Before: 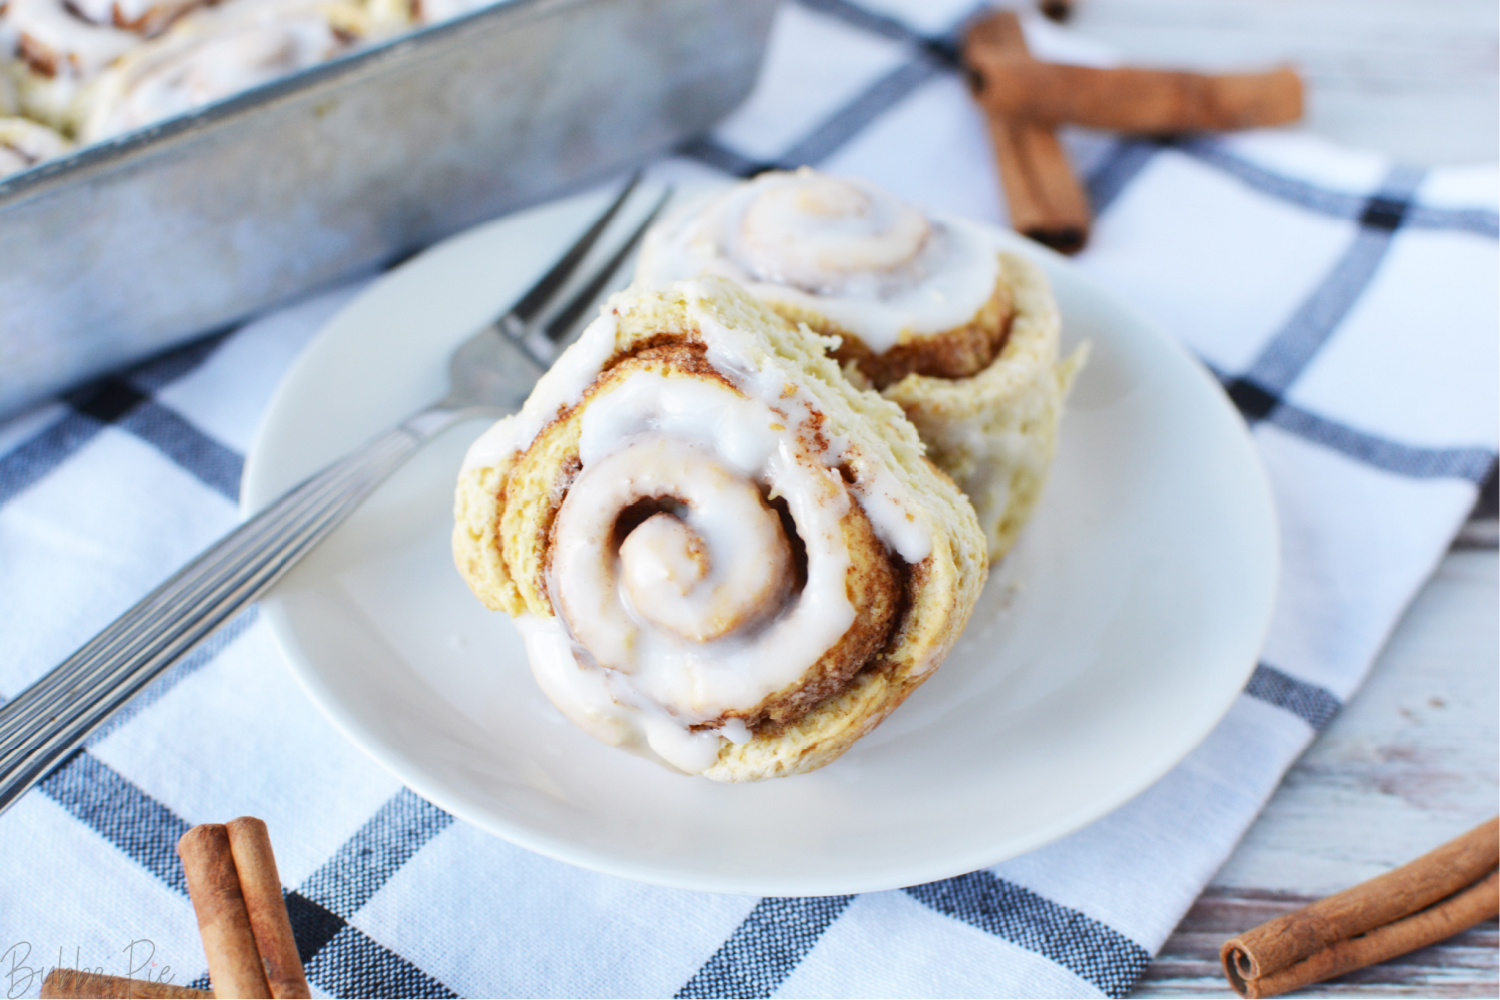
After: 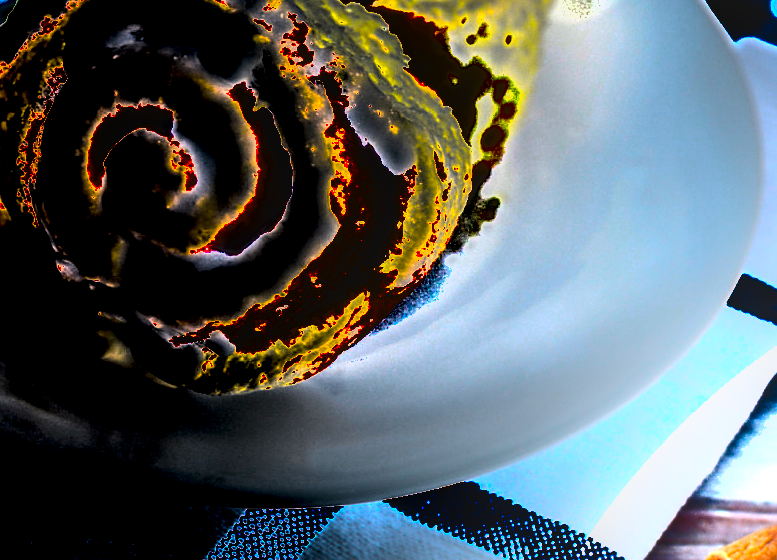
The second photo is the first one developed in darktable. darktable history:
crop: left 34.432%, top 38.802%, right 13.731%, bottom 5.137%
shadows and highlights: radius 330.87, shadows 54.44, highlights -99.95, compress 94.56%, soften with gaussian
color balance rgb: perceptual saturation grading › global saturation 41.243%, perceptual brilliance grading › highlights 2.402%, global vibrance 20%
local contrast: detail 110%
sharpen: on, module defaults
haze removal: compatibility mode true, adaptive false
exposure: black level correction 0, exposure 1.385 EV, compensate highlight preservation false
